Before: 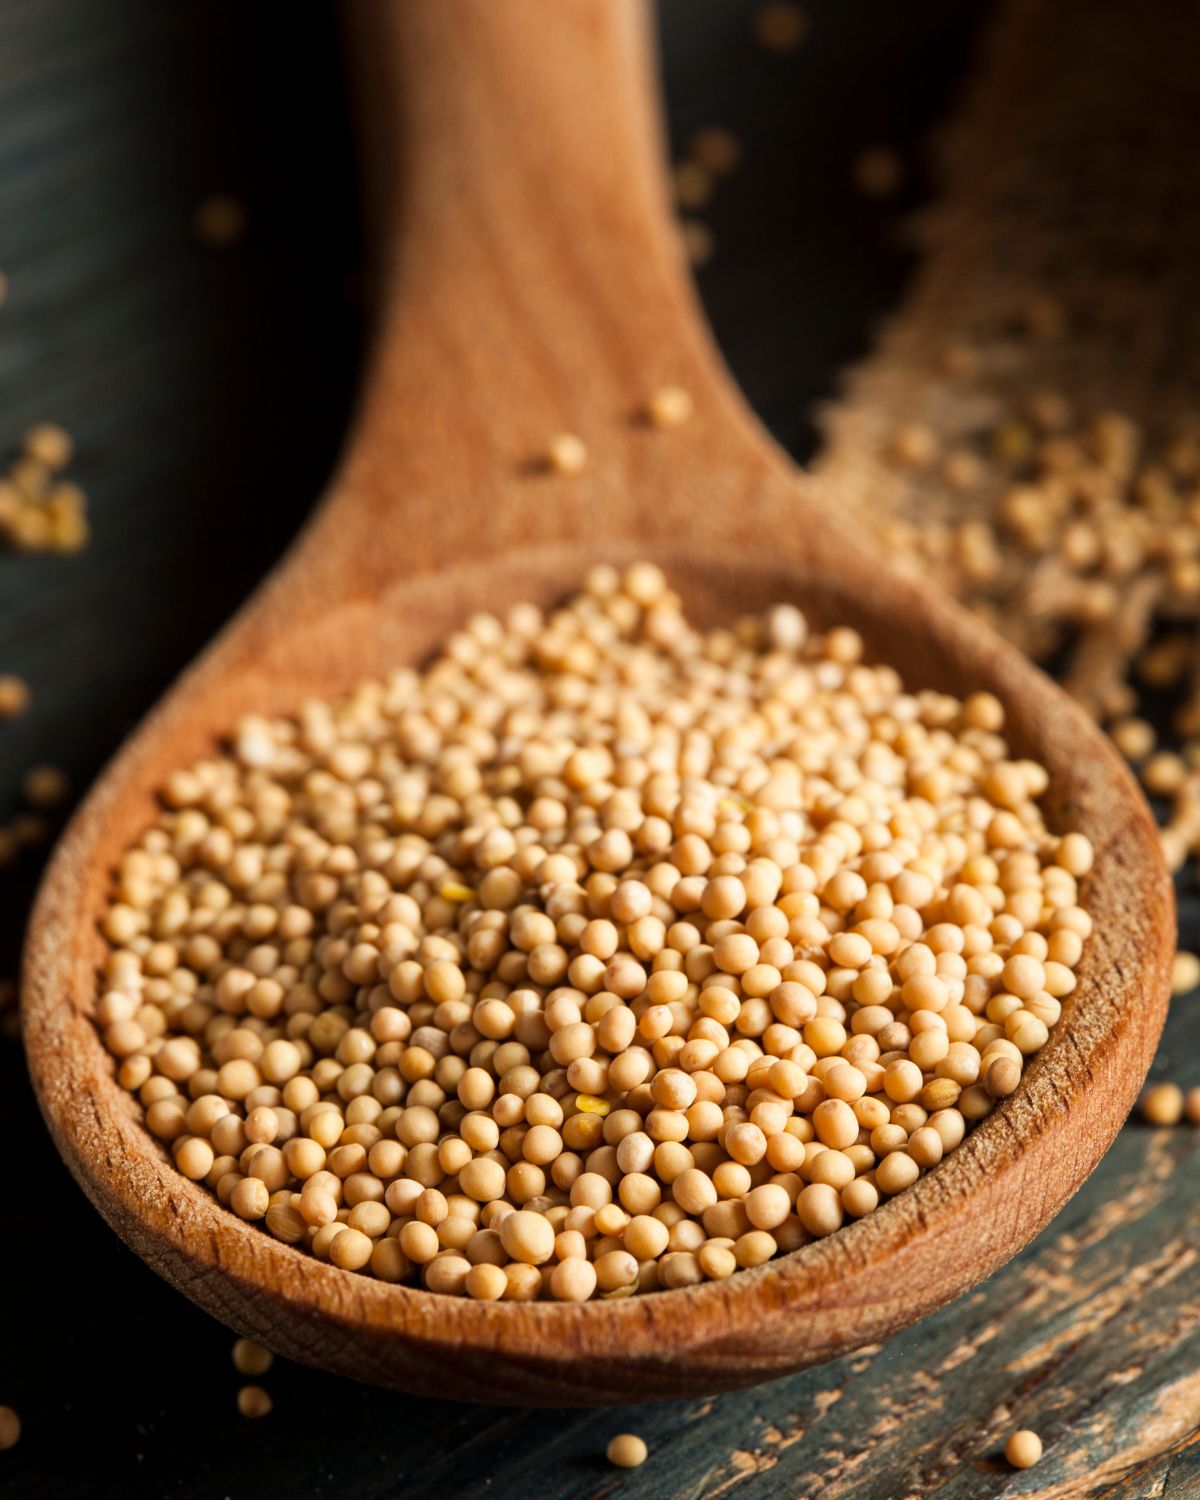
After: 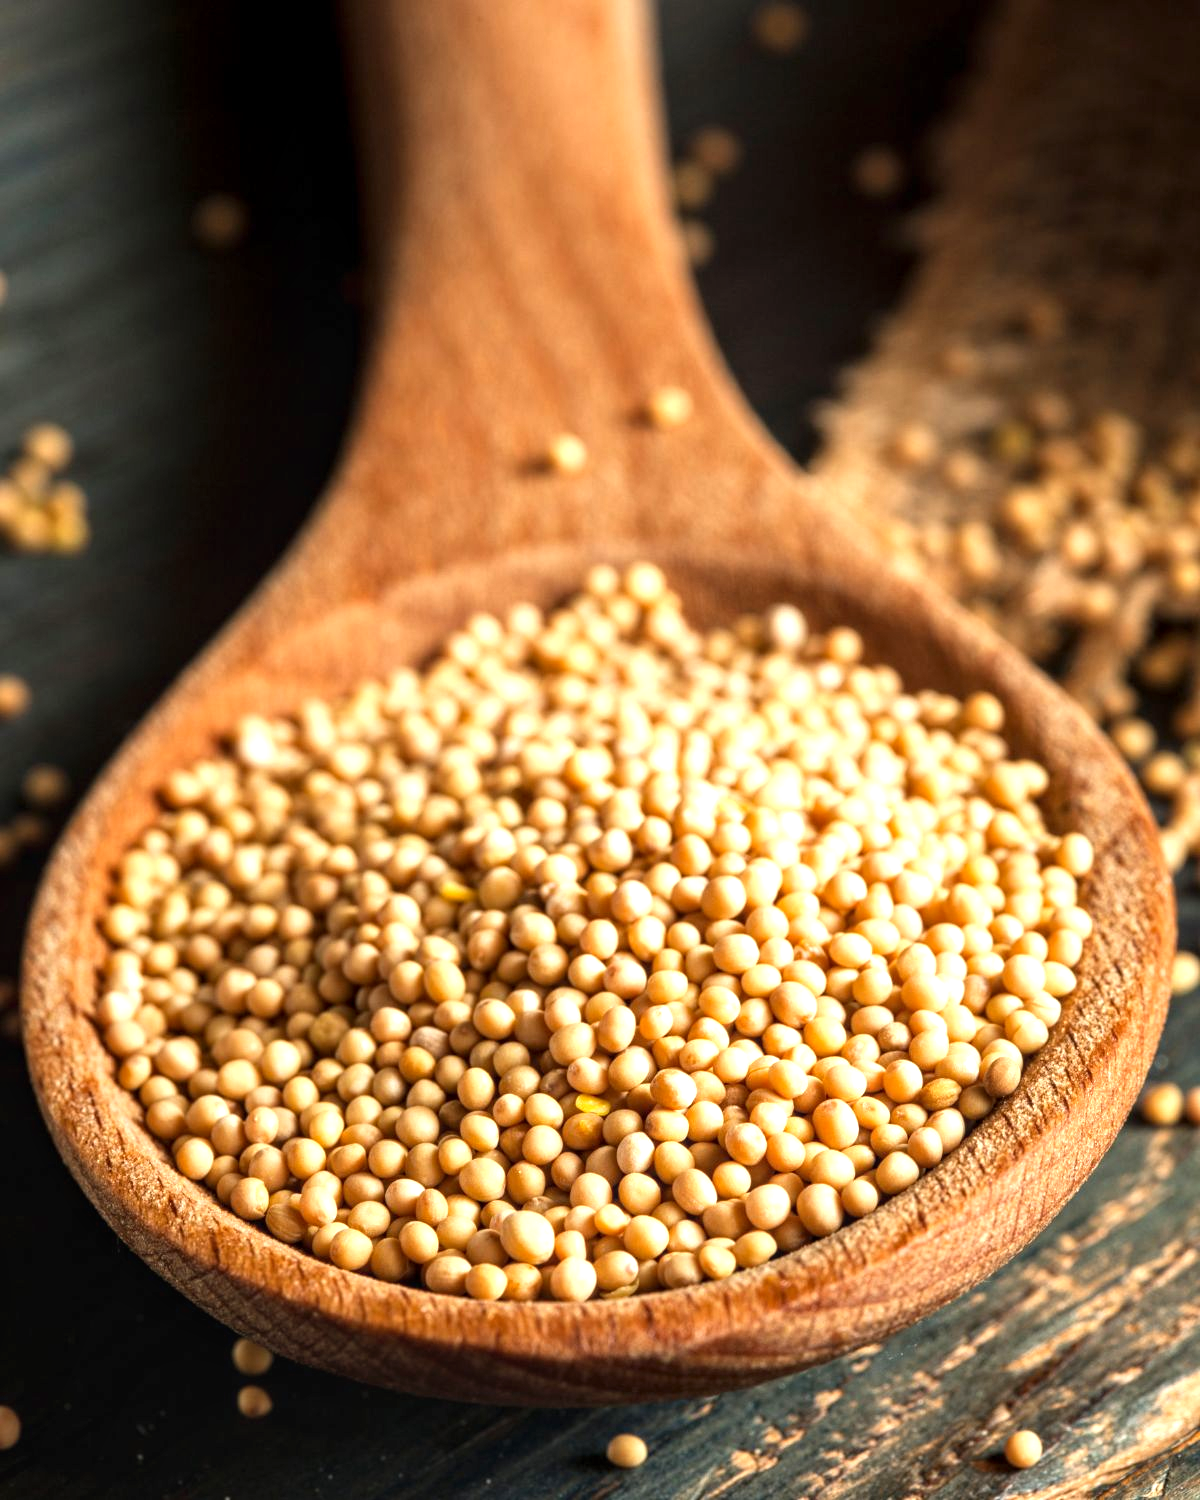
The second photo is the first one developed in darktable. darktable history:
exposure: exposure 0.74 EV, compensate highlight preservation false
local contrast: on, module defaults
